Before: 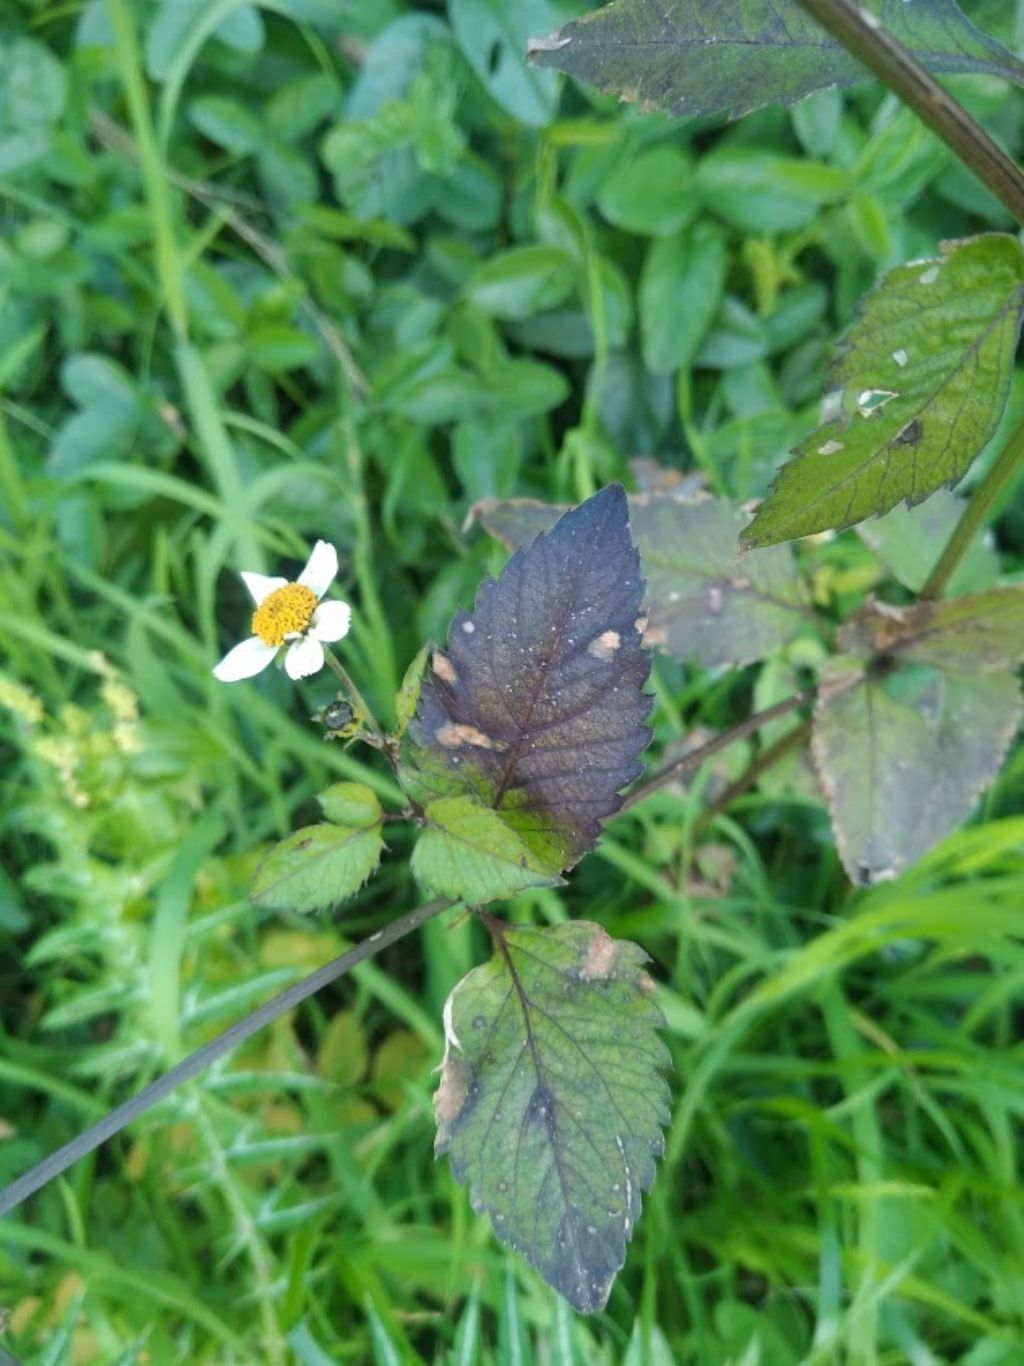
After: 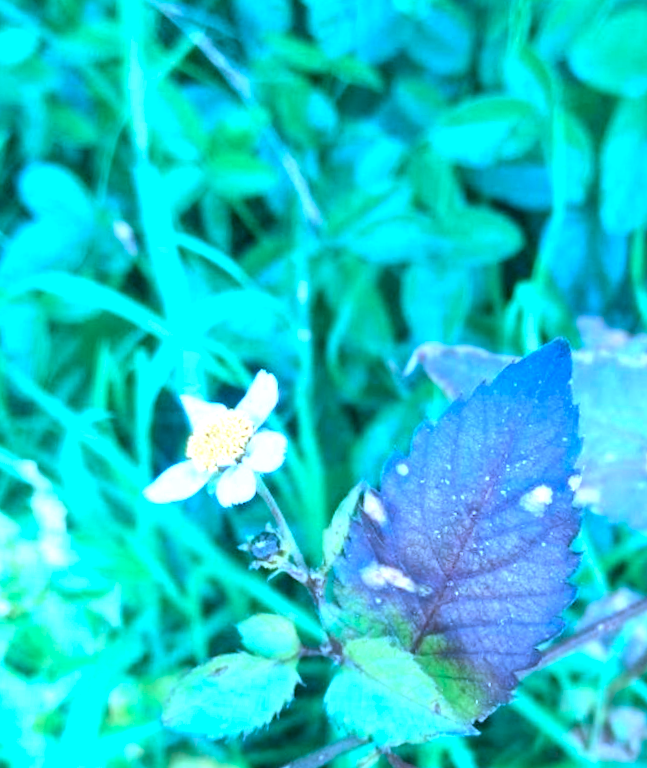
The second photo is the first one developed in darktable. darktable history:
color calibration: illuminant custom, x 0.432, y 0.395, temperature 3098 K
exposure: black level correction 0, exposure 1.2 EV, compensate exposure bias true, compensate highlight preservation false
crop and rotate: angle -4.99°, left 2.122%, top 6.945%, right 27.566%, bottom 30.519%
color correction: highlights a* 15.03, highlights b* -25.07
